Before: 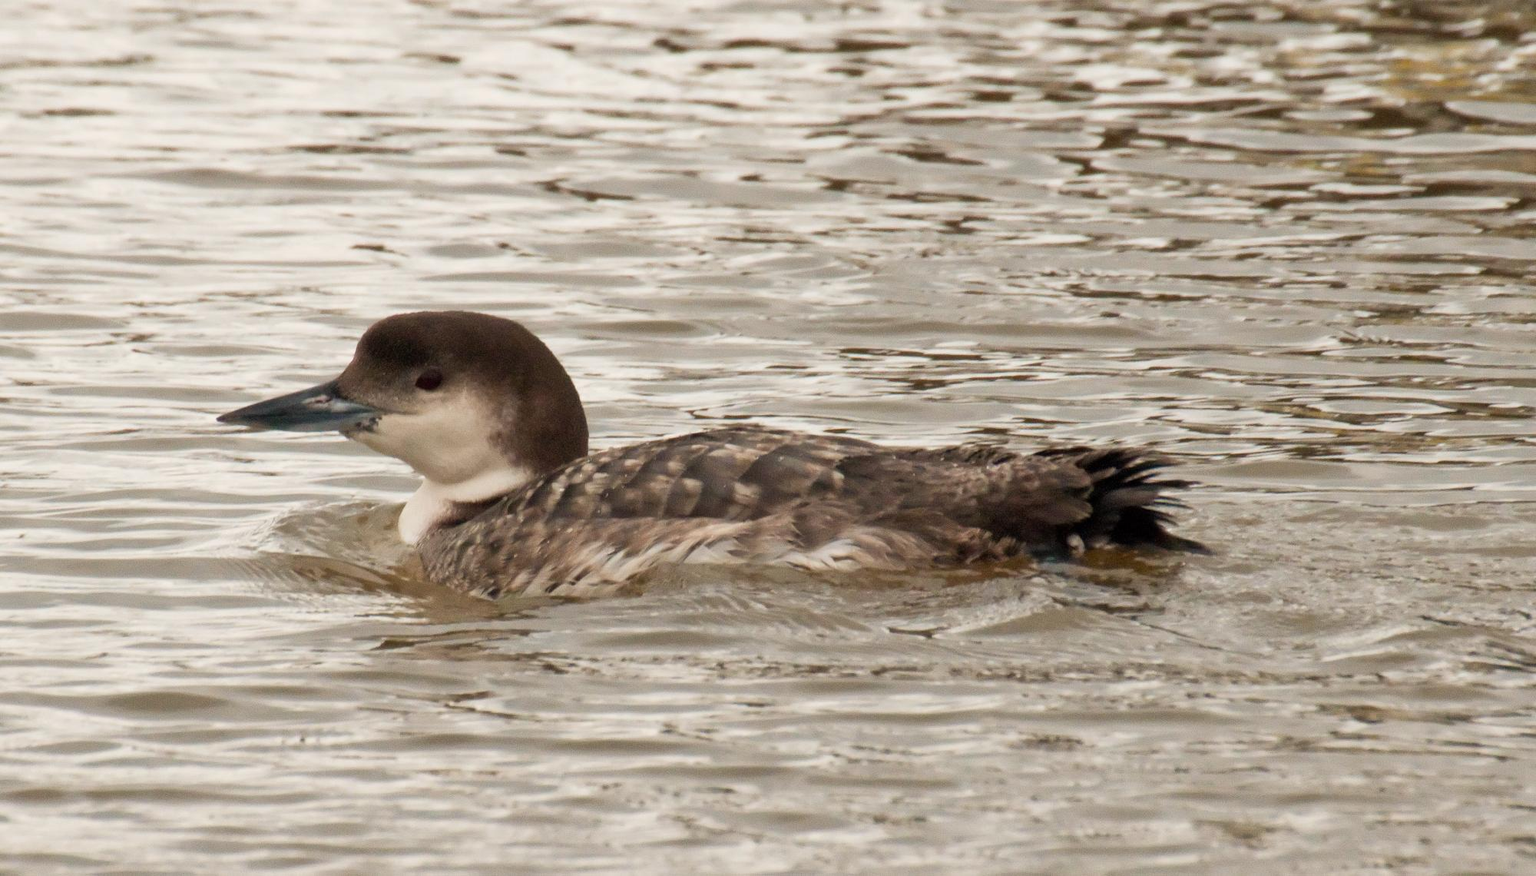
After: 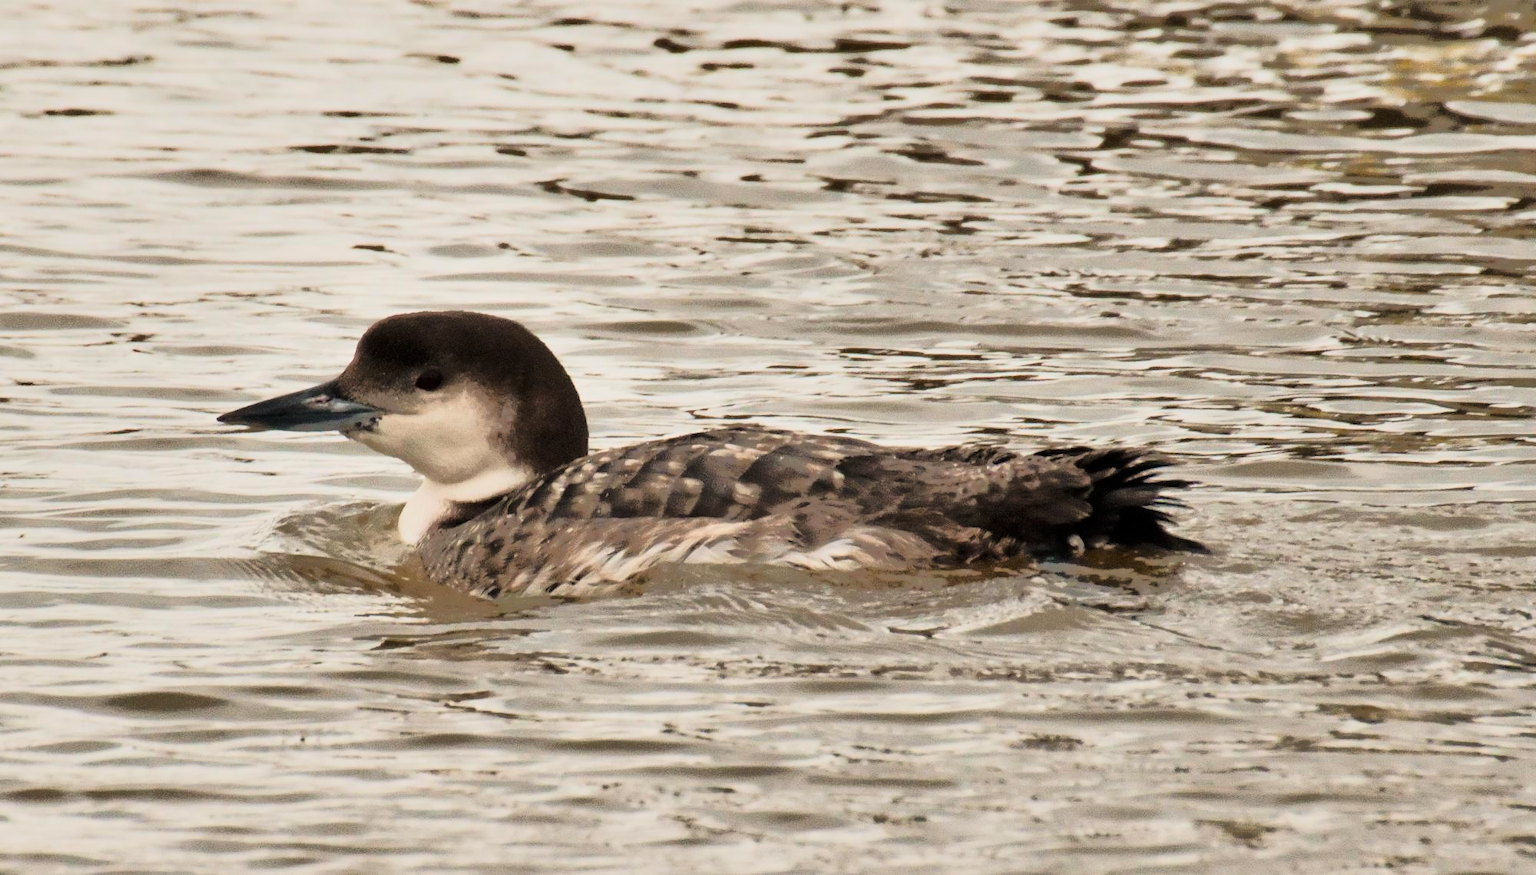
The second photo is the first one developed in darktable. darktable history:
tone curve: curves: ch0 [(0, 0) (0.081, 0.033) (0.192, 0.124) (0.283, 0.238) (0.407, 0.476) (0.495, 0.521) (0.661, 0.756) (0.788, 0.87) (1, 0.951)]; ch1 [(0, 0) (0.161, 0.092) (0.35, 0.33) (0.392, 0.392) (0.427, 0.426) (0.479, 0.472) (0.505, 0.497) (0.521, 0.524) (0.567, 0.56) (0.583, 0.592) (0.625, 0.627) (0.678, 0.733) (1, 1)]; ch2 [(0, 0) (0.346, 0.362) (0.404, 0.427) (0.502, 0.499) (0.531, 0.523) (0.544, 0.561) (0.58, 0.59) (0.629, 0.642) (0.717, 0.678) (1, 1)], color space Lab, linked channels, preserve colors none
shadows and highlights: low approximation 0.01, soften with gaussian
